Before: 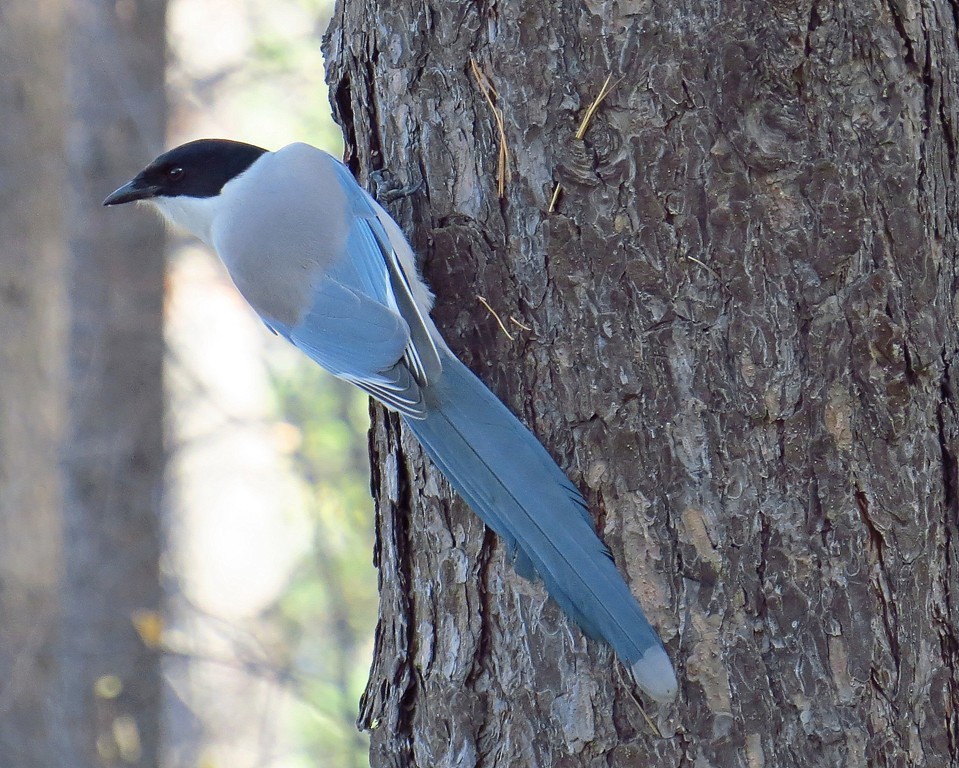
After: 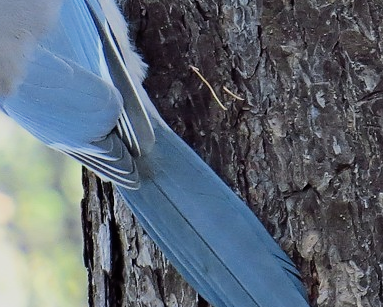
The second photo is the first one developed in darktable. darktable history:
crop: left 30%, top 30%, right 30%, bottom 30%
filmic rgb: black relative exposure -7.5 EV, white relative exposure 5 EV, hardness 3.31, contrast 1.3, contrast in shadows safe
